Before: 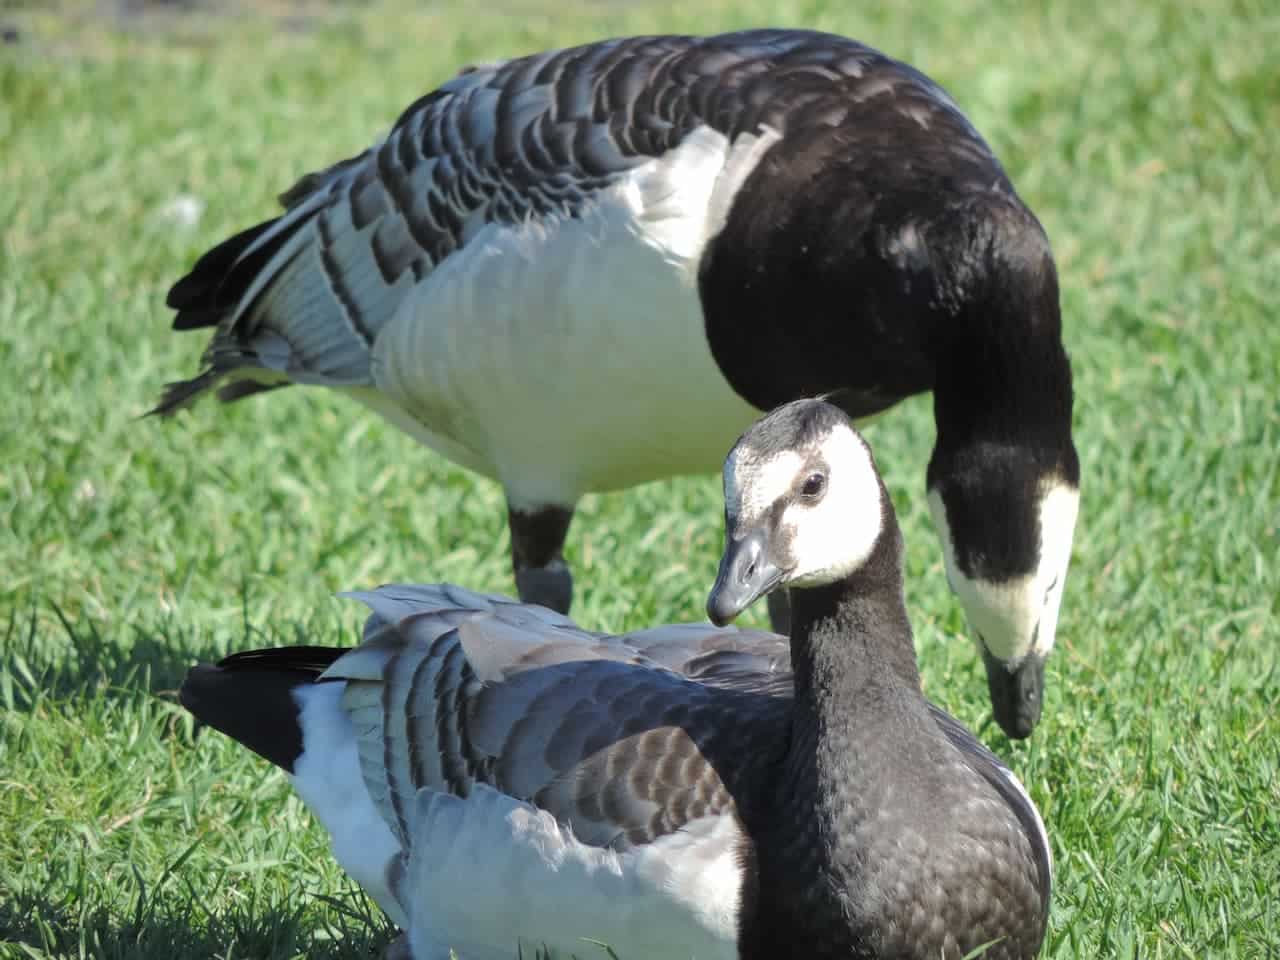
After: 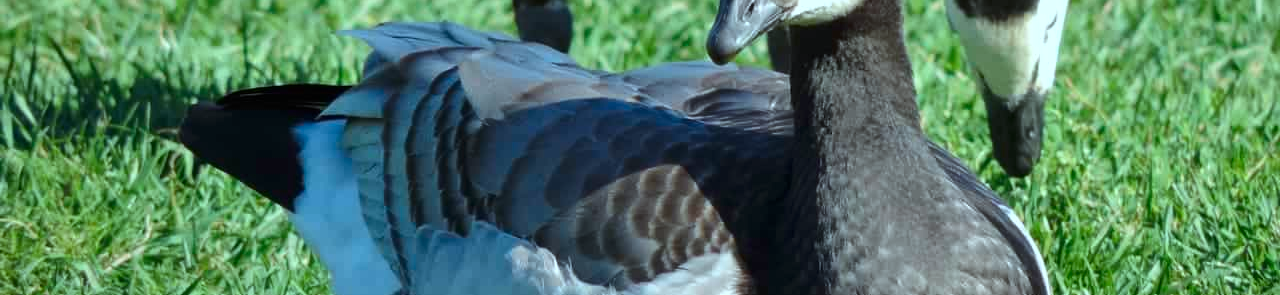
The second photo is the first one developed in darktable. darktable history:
color correction: highlights a* -10.07, highlights b* -10.17
crop and rotate: top 58.557%, bottom 10.619%
tone equalizer: edges refinement/feathering 500, mask exposure compensation -1.57 EV, preserve details no
contrast brightness saturation: contrast 0.124, brightness -0.118, saturation 0.199
